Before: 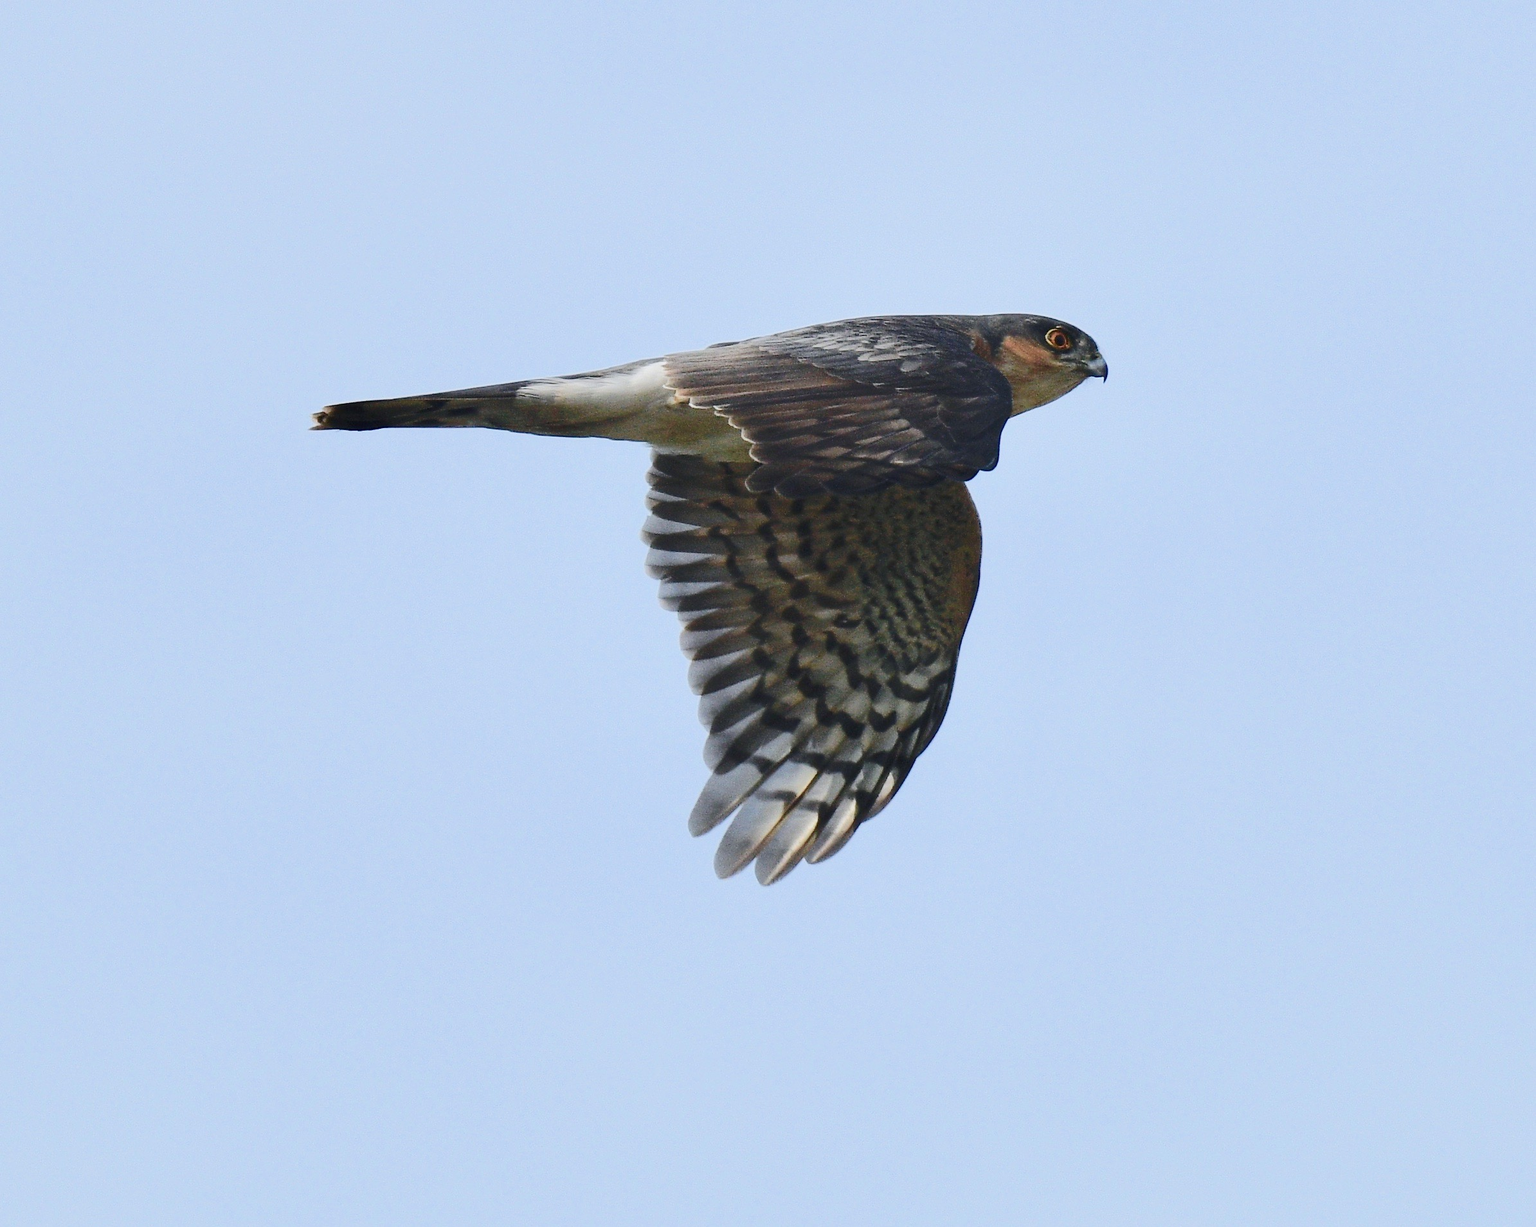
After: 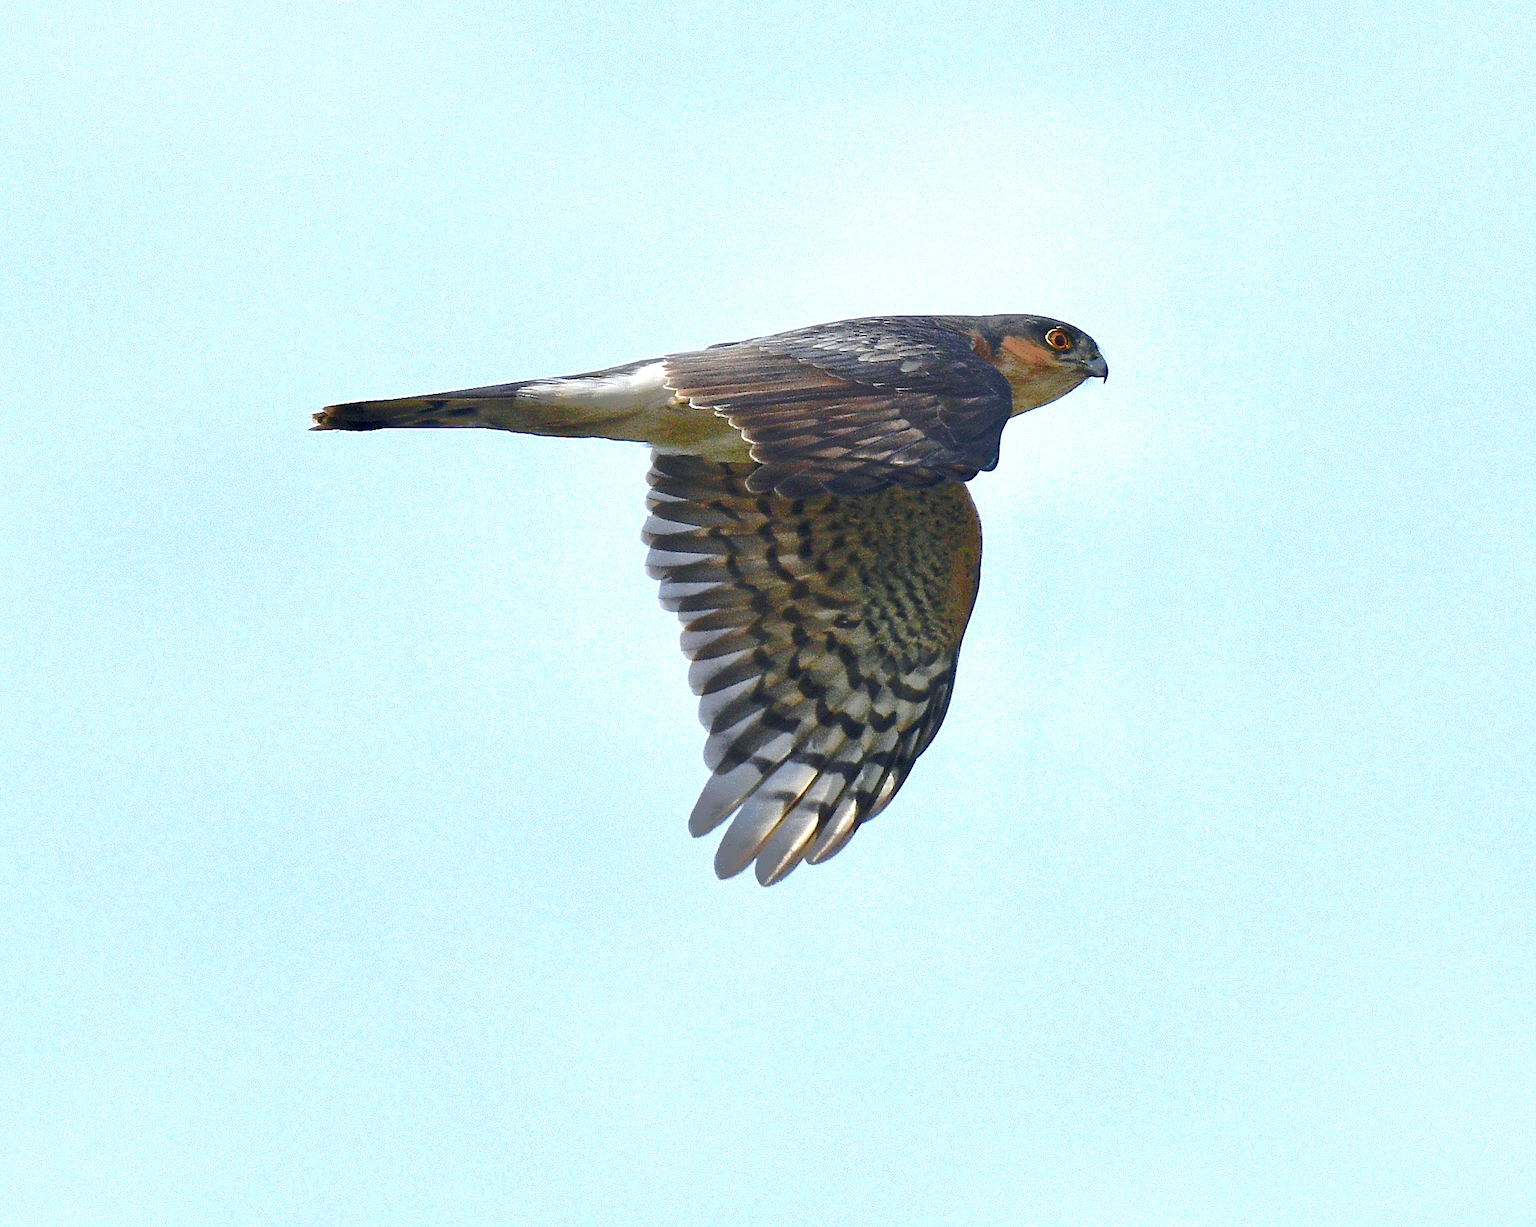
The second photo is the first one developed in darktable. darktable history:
shadows and highlights: shadows 40, highlights -60
color balance rgb: perceptual saturation grading › global saturation 20%, perceptual saturation grading › highlights -25%, perceptual saturation grading › shadows 25%
sharpen: on, module defaults
exposure: exposure 1.25 EV, compensate exposure bias true, compensate highlight preservation false
